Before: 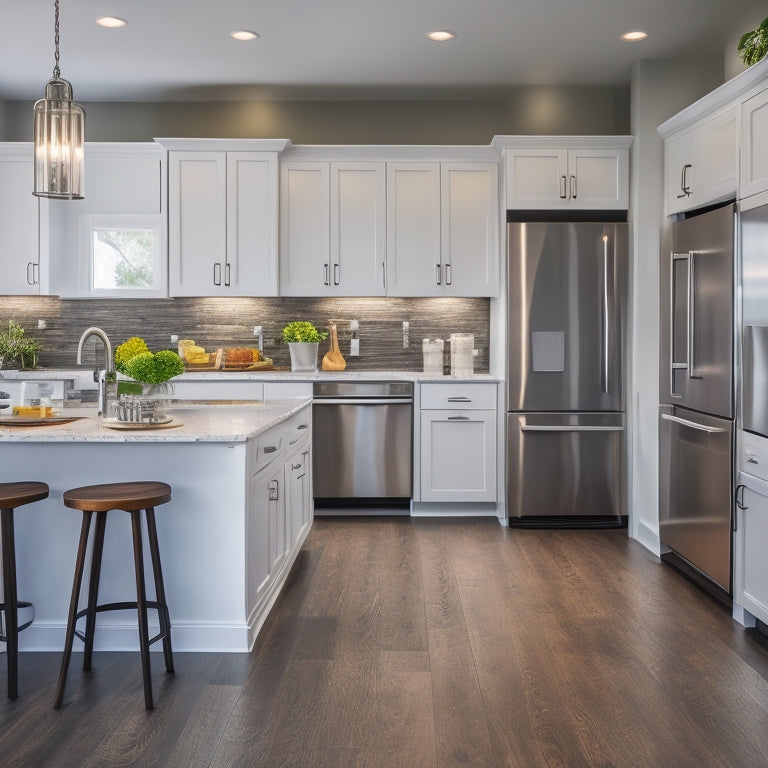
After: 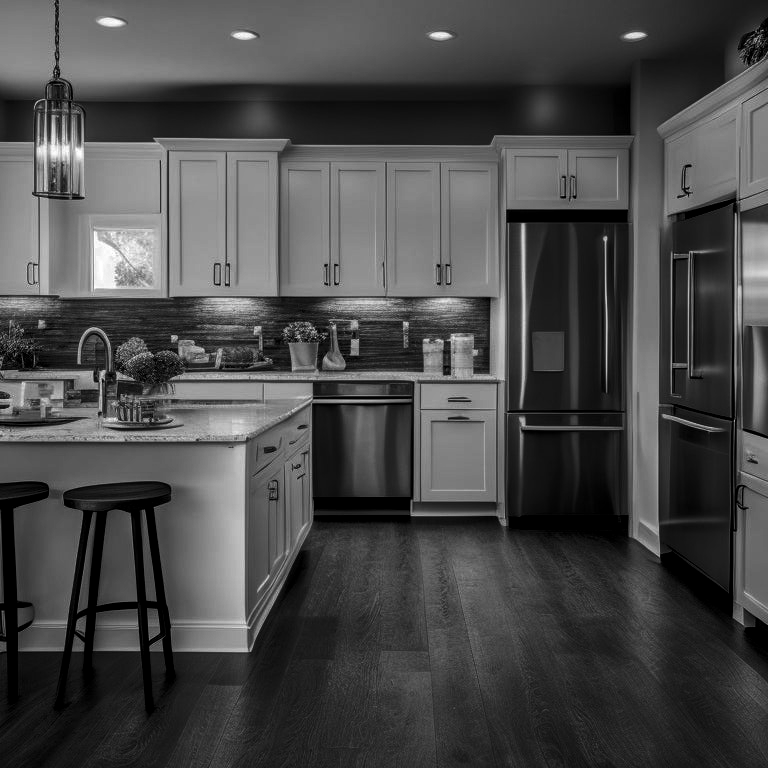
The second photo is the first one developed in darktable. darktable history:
contrast brightness saturation: contrast -0.03, brightness -0.59, saturation -1
local contrast: detail 130%
